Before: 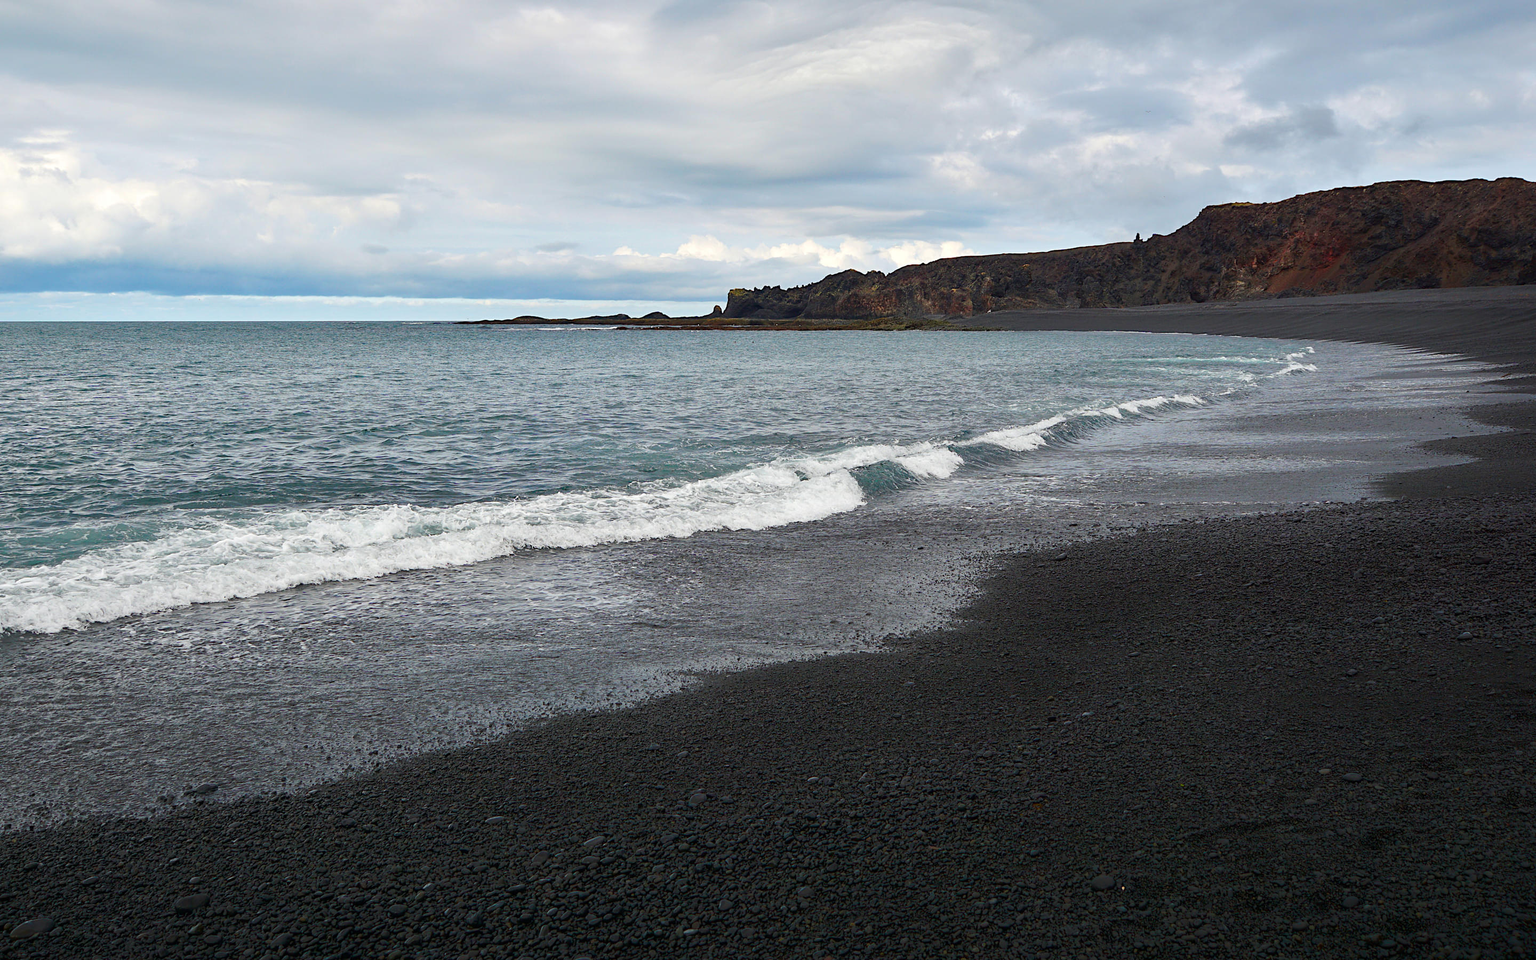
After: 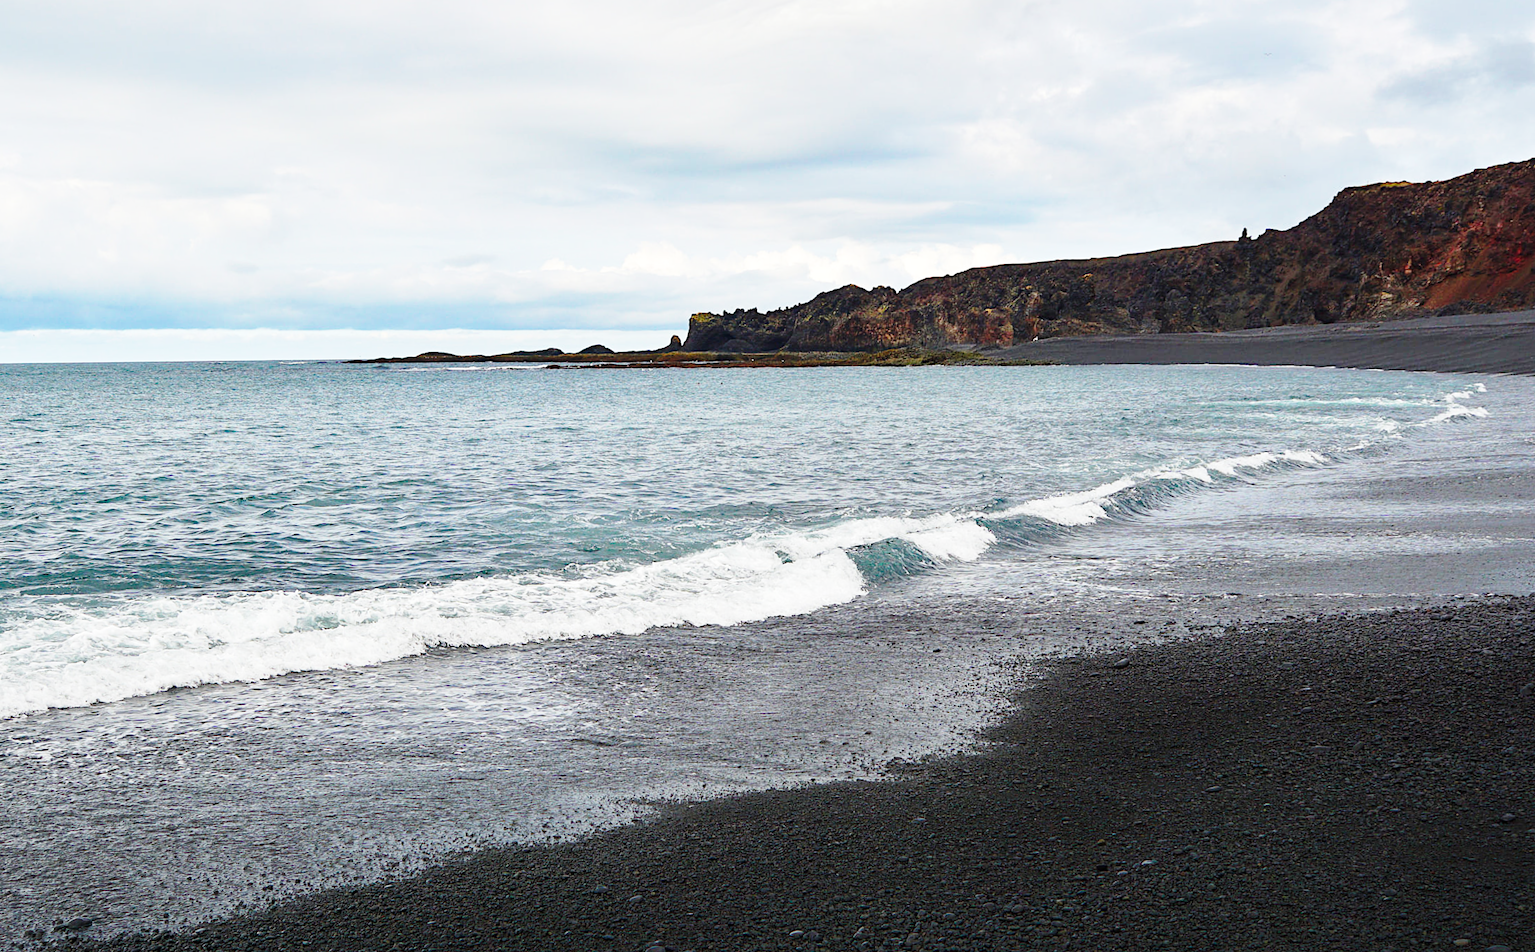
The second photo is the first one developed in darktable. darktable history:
crop and rotate: left 7.196%, top 4.574%, right 10.605%, bottom 13.178%
rotate and perspective: rotation 0.062°, lens shift (vertical) 0.115, lens shift (horizontal) -0.133, crop left 0.047, crop right 0.94, crop top 0.061, crop bottom 0.94
base curve: curves: ch0 [(0, 0) (0.028, 0.03) (0.121, 0.232) (0.46, 0.748) (0.859, 0.968) (1, 1)], preserve colors none
